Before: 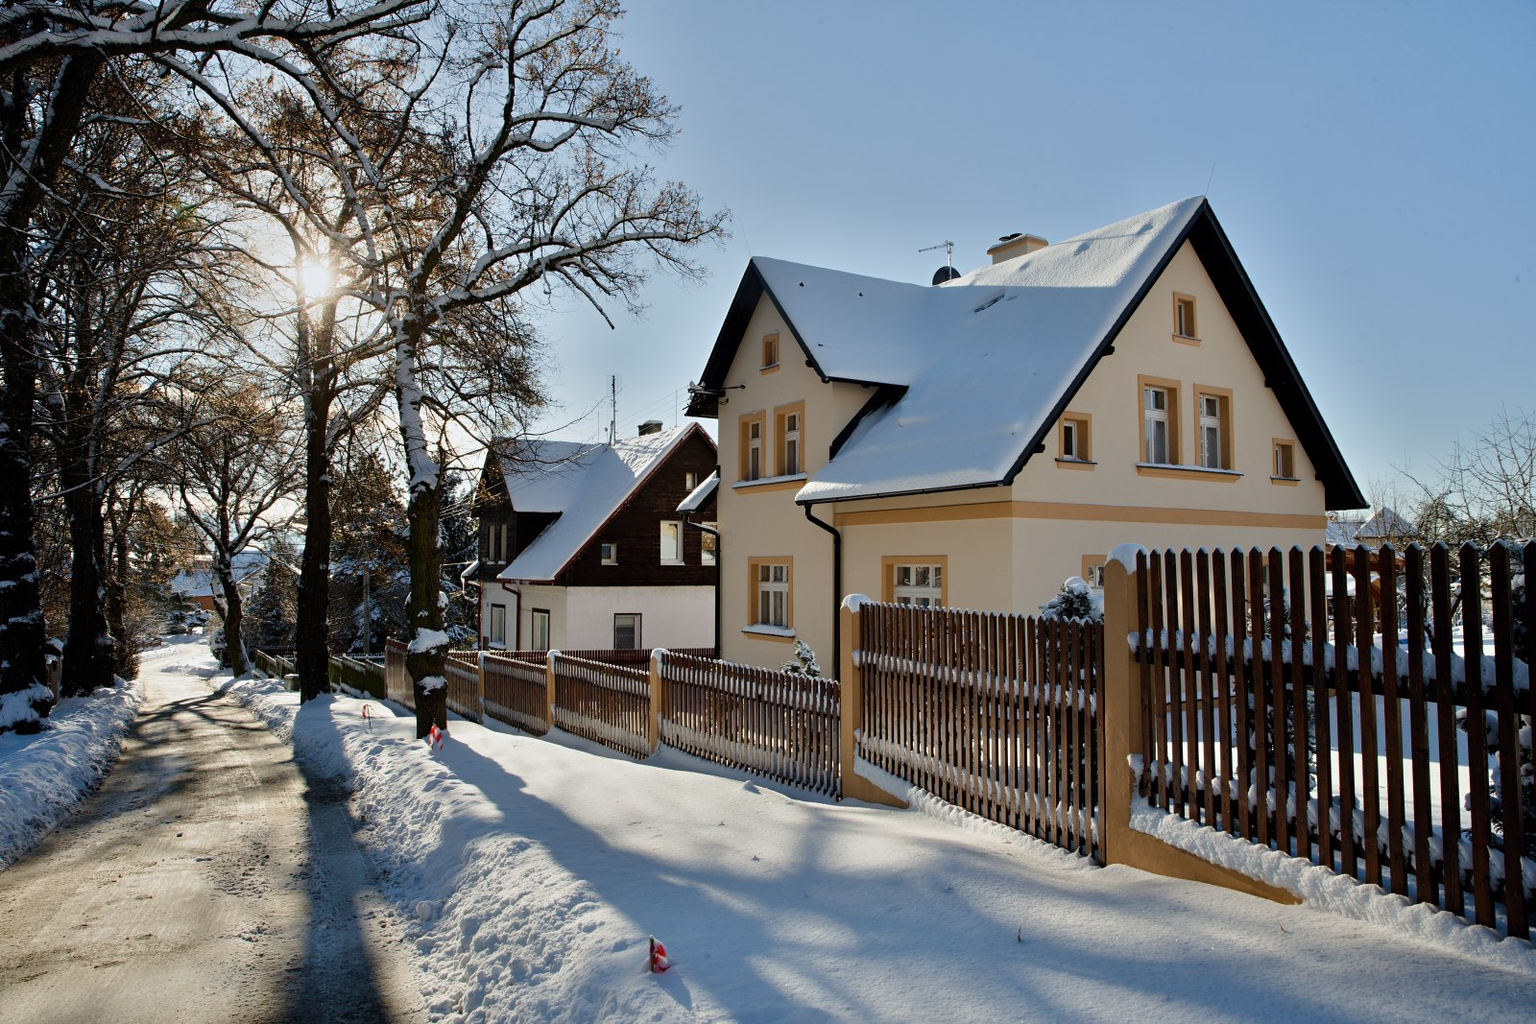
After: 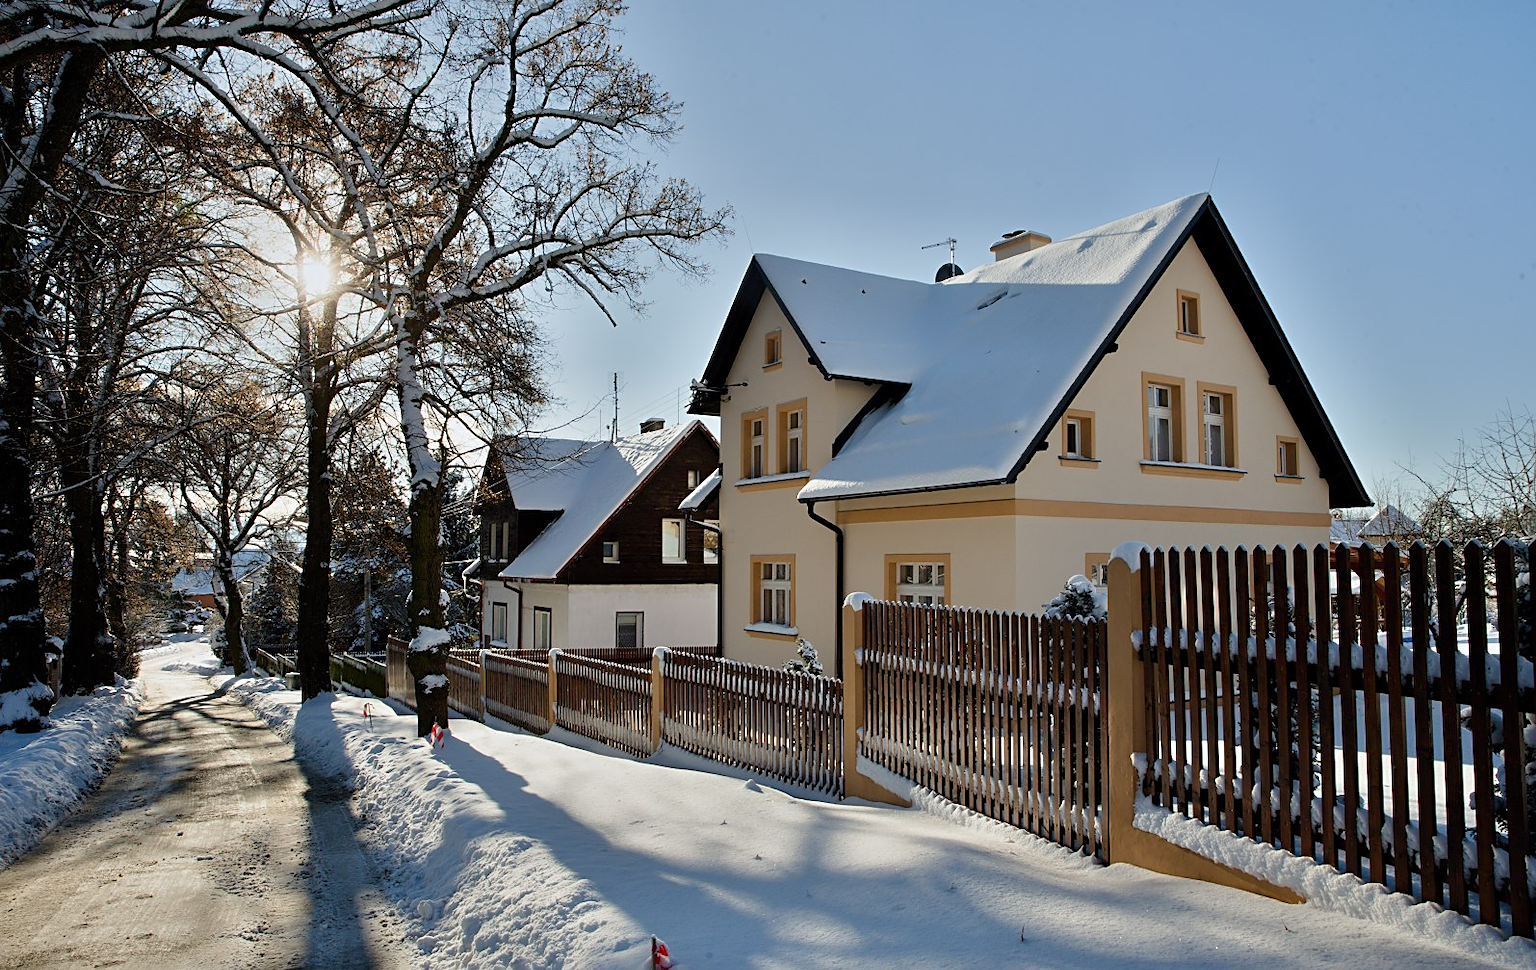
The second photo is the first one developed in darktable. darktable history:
crop: top 0.4%, right 0.26%, bottom 5.08%
sharpen: radius 1.848, amount 0.414, threshold 1.163
